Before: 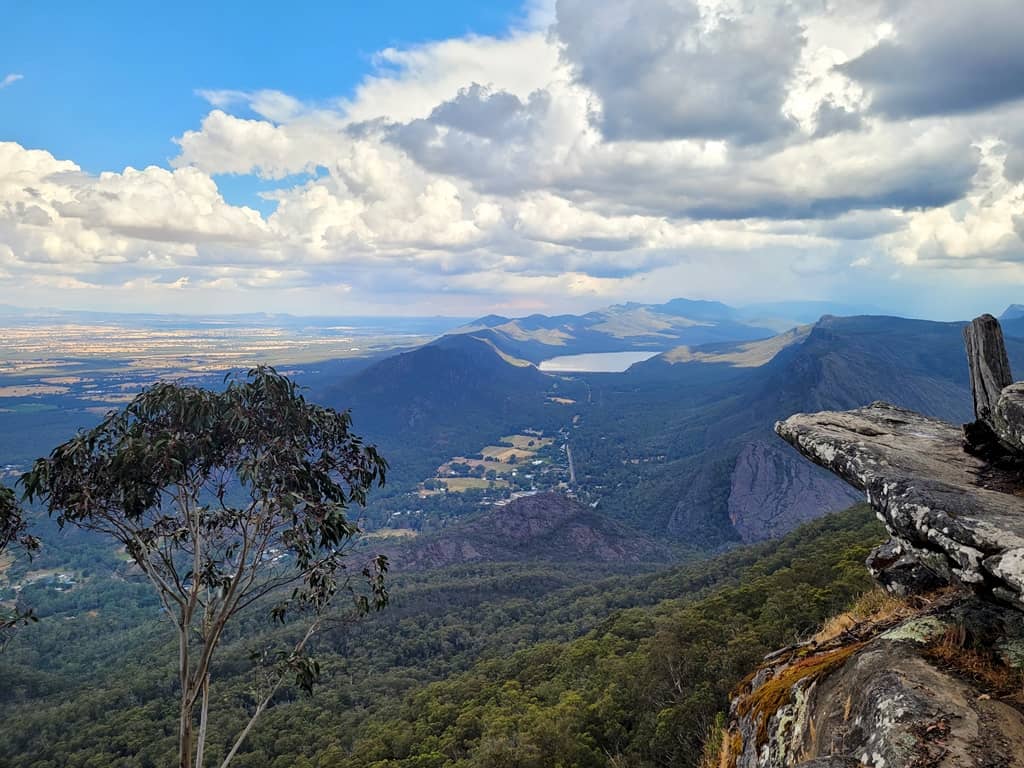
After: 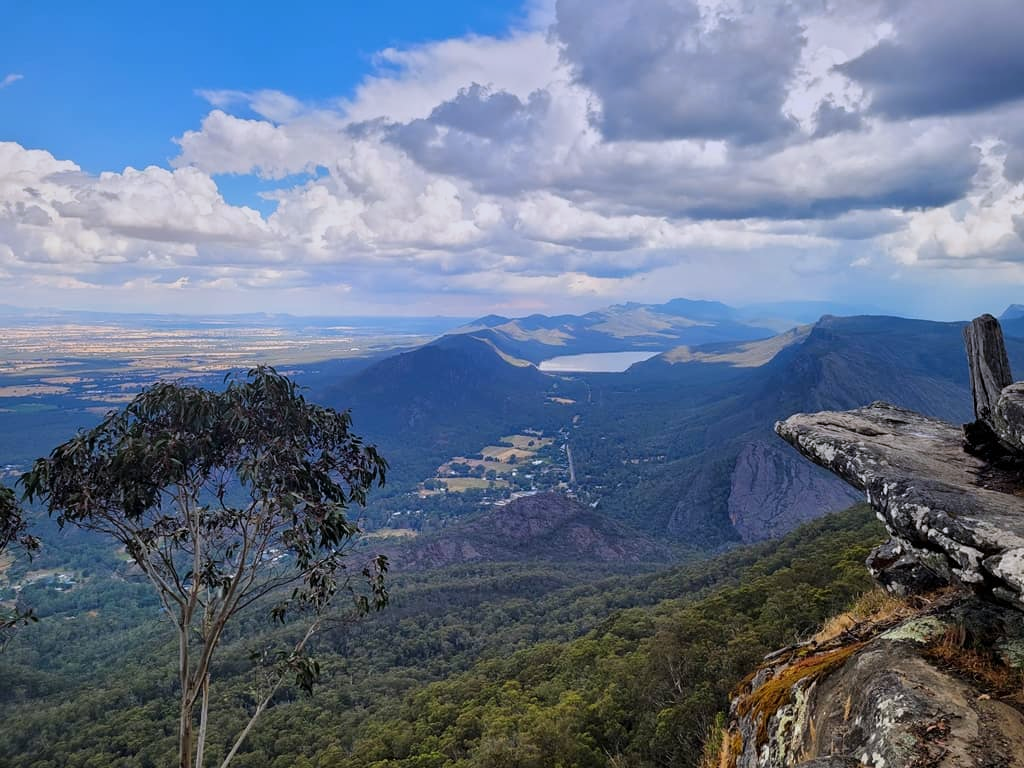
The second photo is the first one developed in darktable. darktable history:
tone curve: curves: ch0 [(0, 0) (0.003, 0.003) (0.011, 0.012) (0.025, 0.026) (0.044, 0.046) (0.069, 0.072) (0.1, 0.104) (0.136, 0.141) (0.177, 0.185) (0.224, 0.234) (0.277, 0.289) (0.335, 0.349) (0.399, 0.415) (0.468, 0.488) (0.543, 0.566) (0.623, 0.649) (0.709, 0.739) (0.801, 0.834) (0.898, 0.923) (1, 1)], preserve colors none
graduated density: hue 238.83°, saturation 50%
